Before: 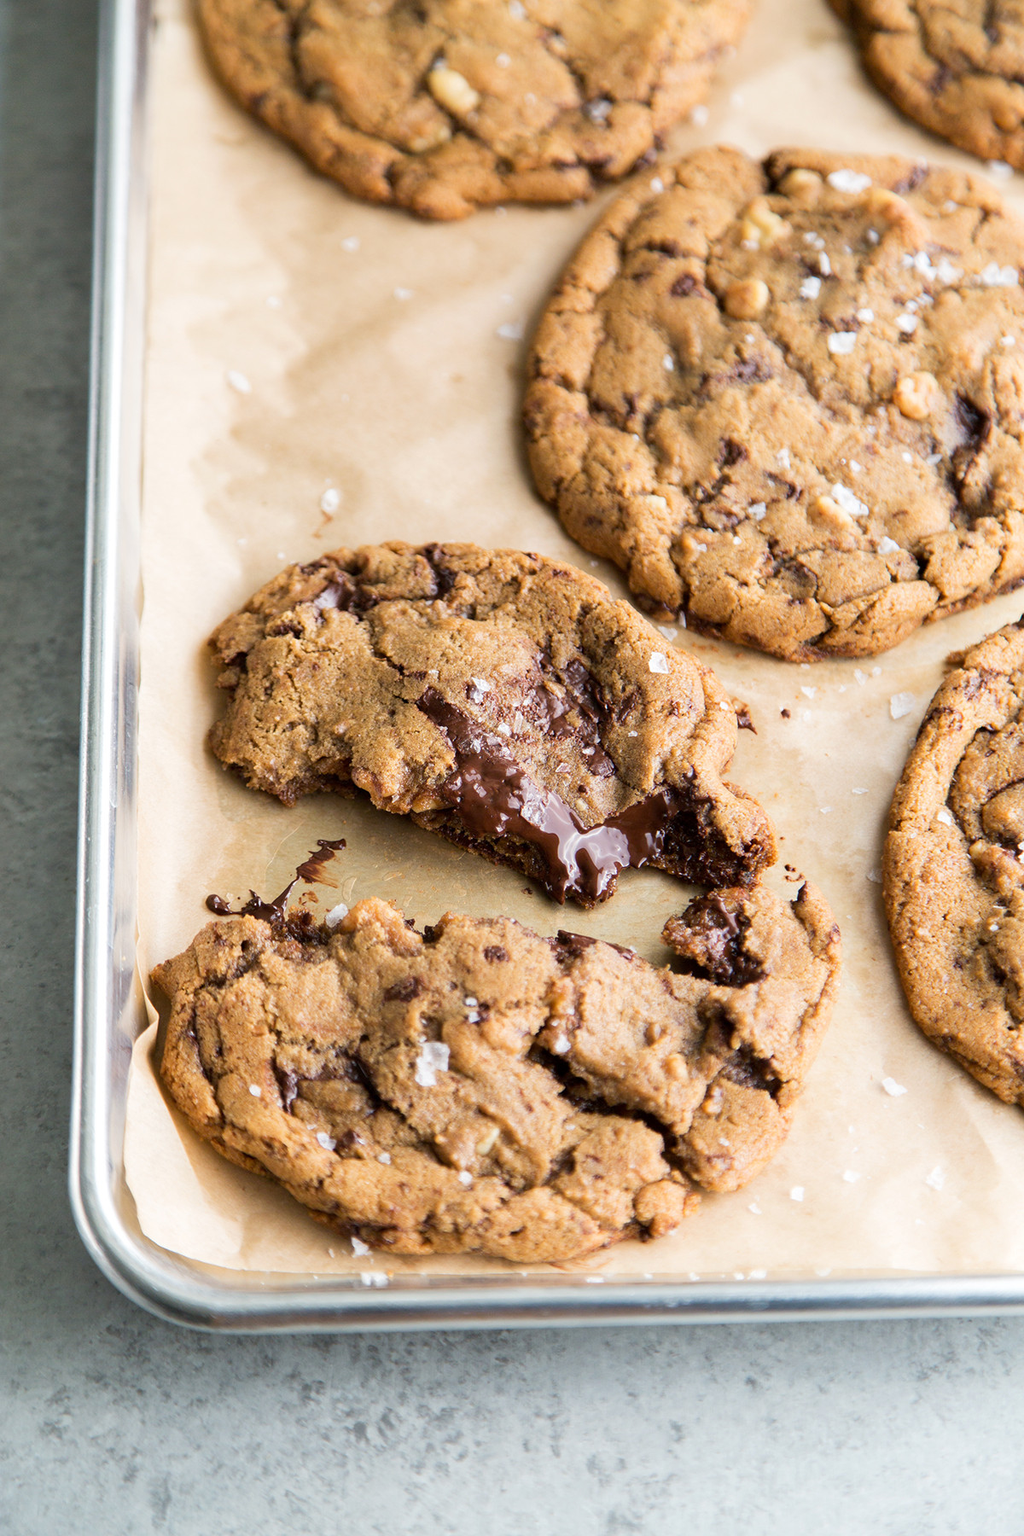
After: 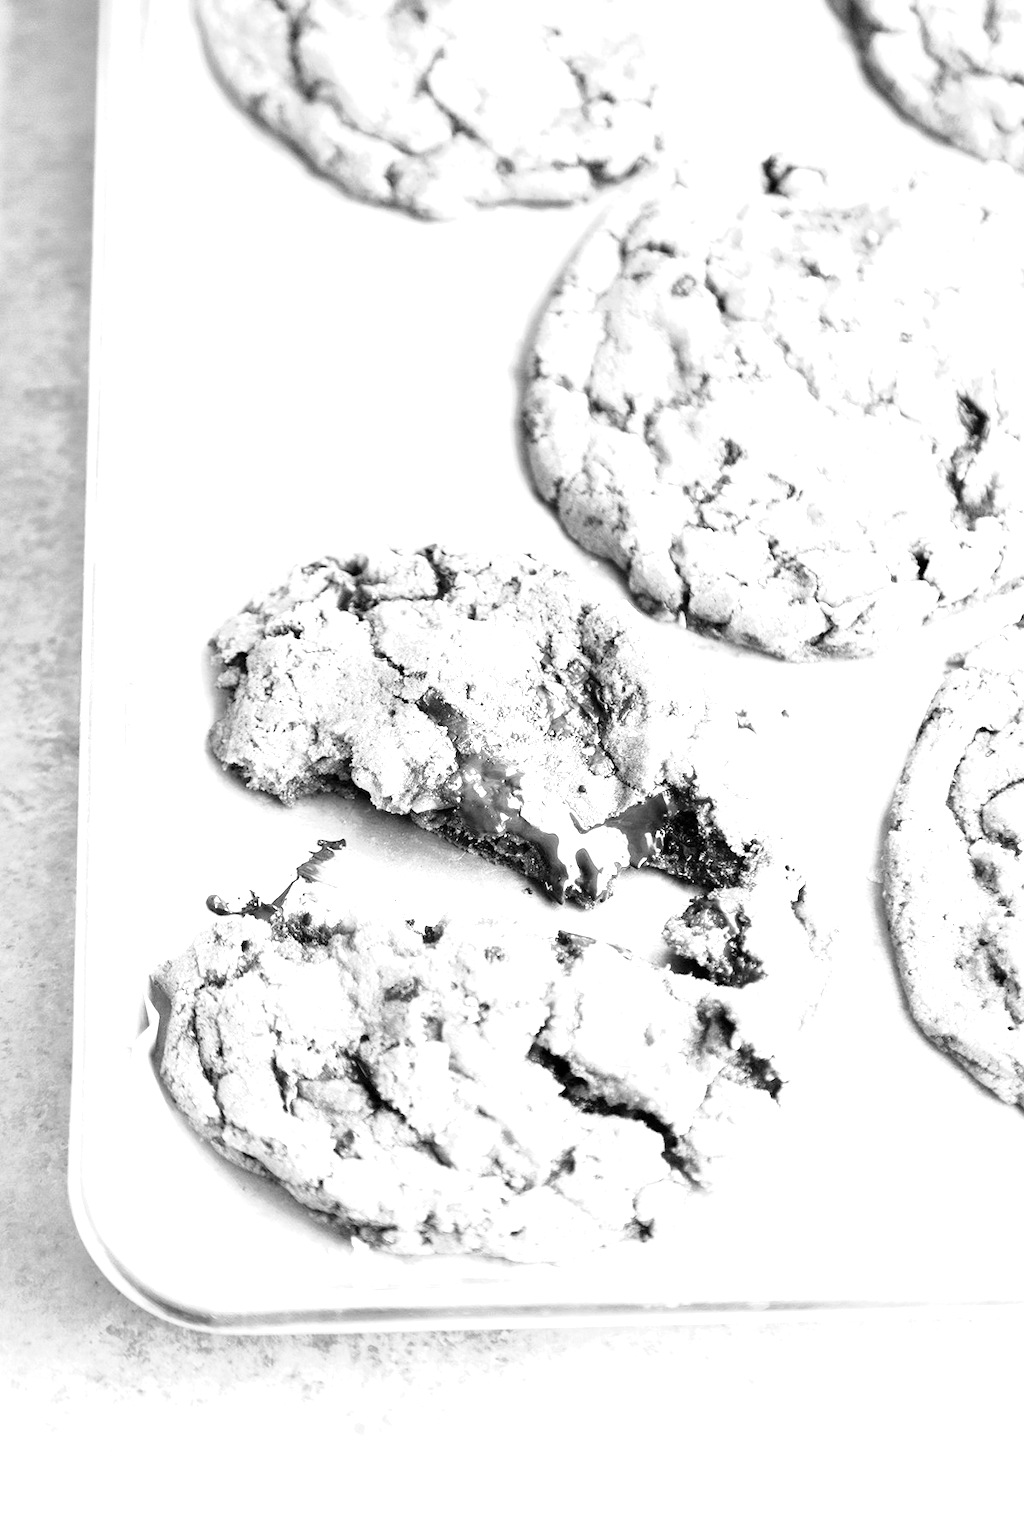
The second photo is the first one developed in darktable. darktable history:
exposure: exposure 2.04 EV, compensate highlight preservation false
tone curve: curves: ch0 [(0, 0) (0.035, 0.011) (0.133, 0.076) (0.285, 0.265) (0.491, 0.541) (0.617, 0.693) (0.704, 0.77) (0.794, 0.865) (0.895, 0.938) (1, 0.976)]; ch1 [(0, 0) (0.318, 0.278) (0.444, 0.427) (0.502, 0.497) (0.543, 0.547) (0.601, 0.641) (0.746, 0.764) (1, 1)]; ch2 [(0, 0) (0.316, 0.292) (0.381, 0.37) (0.423, 0.448) (0.476, 0.482) (0.502, 0.5) (0.543, 0.547) (0.587, 0.613) (0.642, 0.672) (0.704, 0.727) (0.865, 0.827) (1, 0.951)], color space Lab, independent channels, preserve colors none
monochrome: on, module defaults
color correction: highlights a* 0.207, highlights b* 2.7, shadows a* -0.874, shadows b* -4.78
